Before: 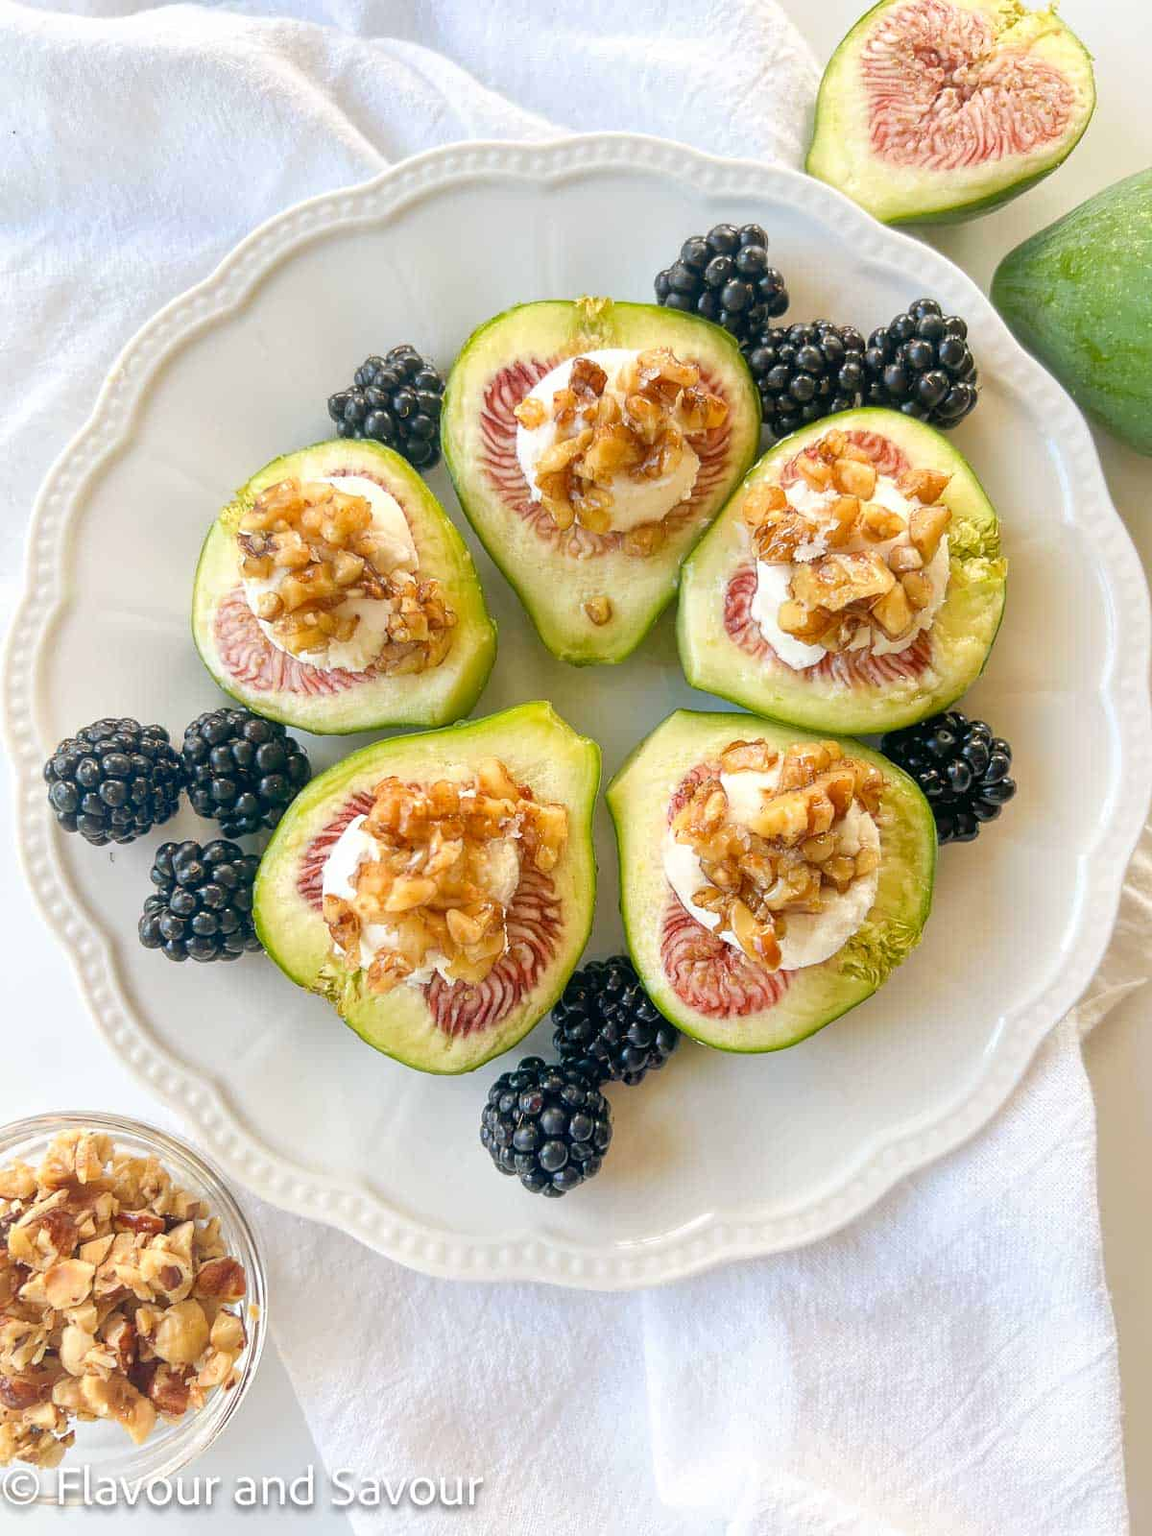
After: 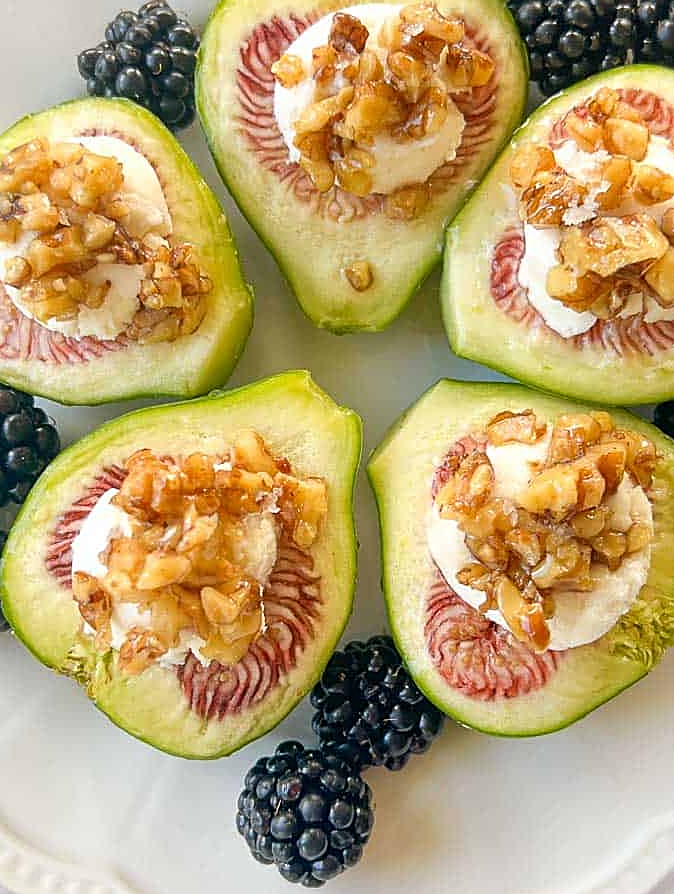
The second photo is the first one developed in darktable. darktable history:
crop and rotate: left 22.028%, top 22.515%, right 21.759%, bottom 21.58%
sharpen: on, module defaults
